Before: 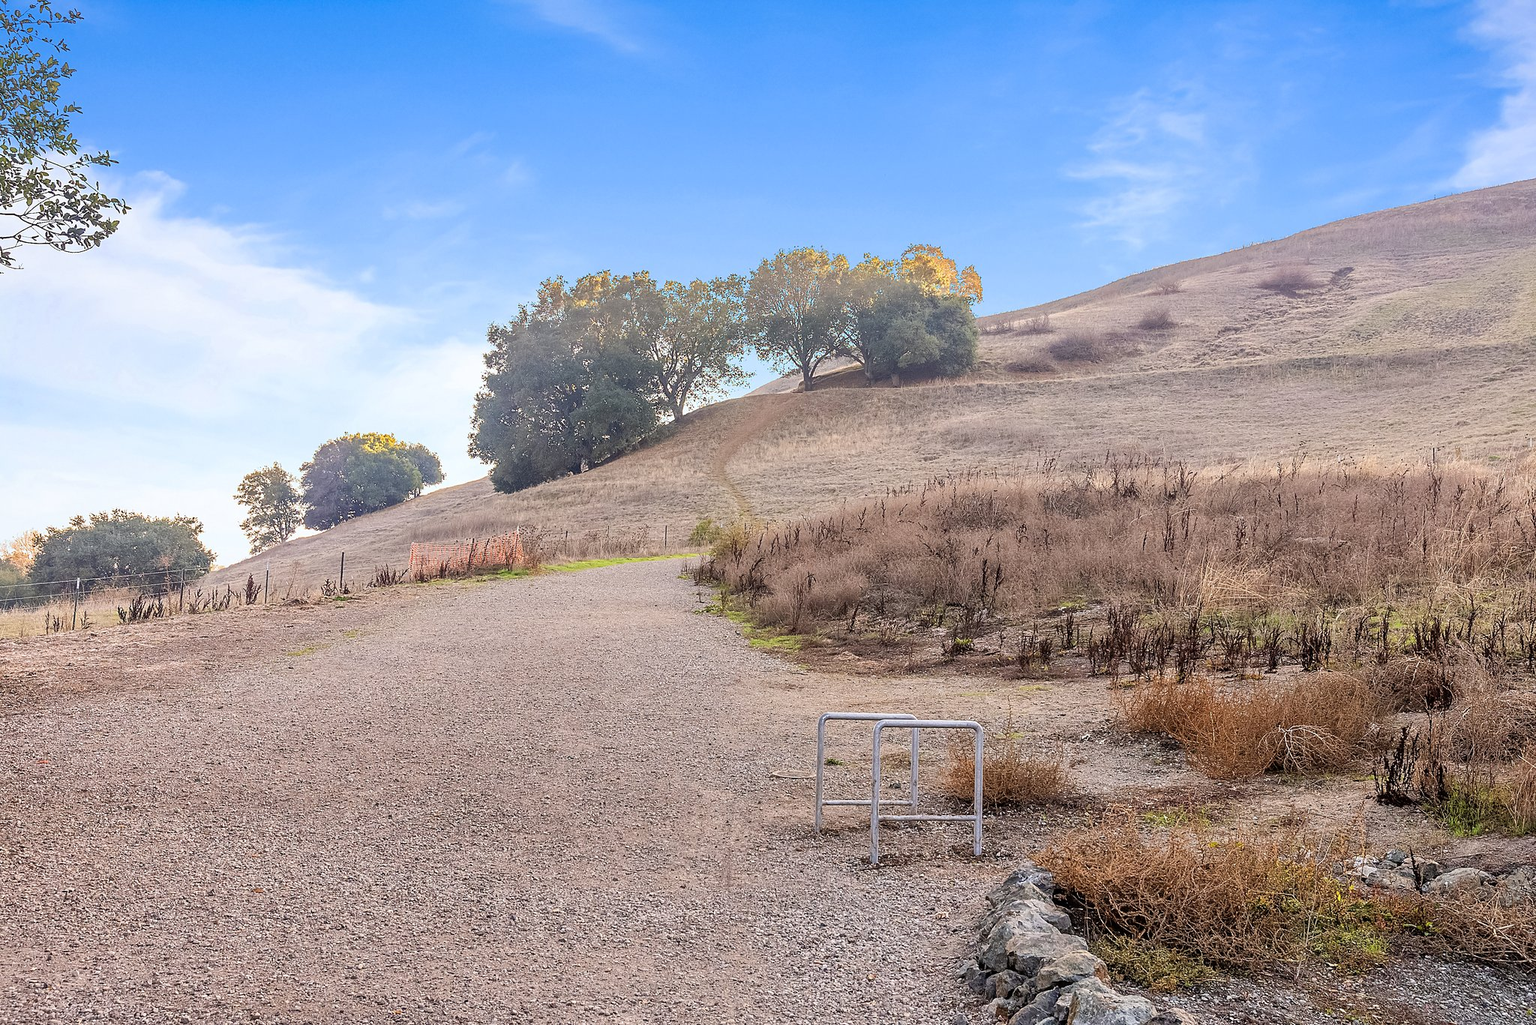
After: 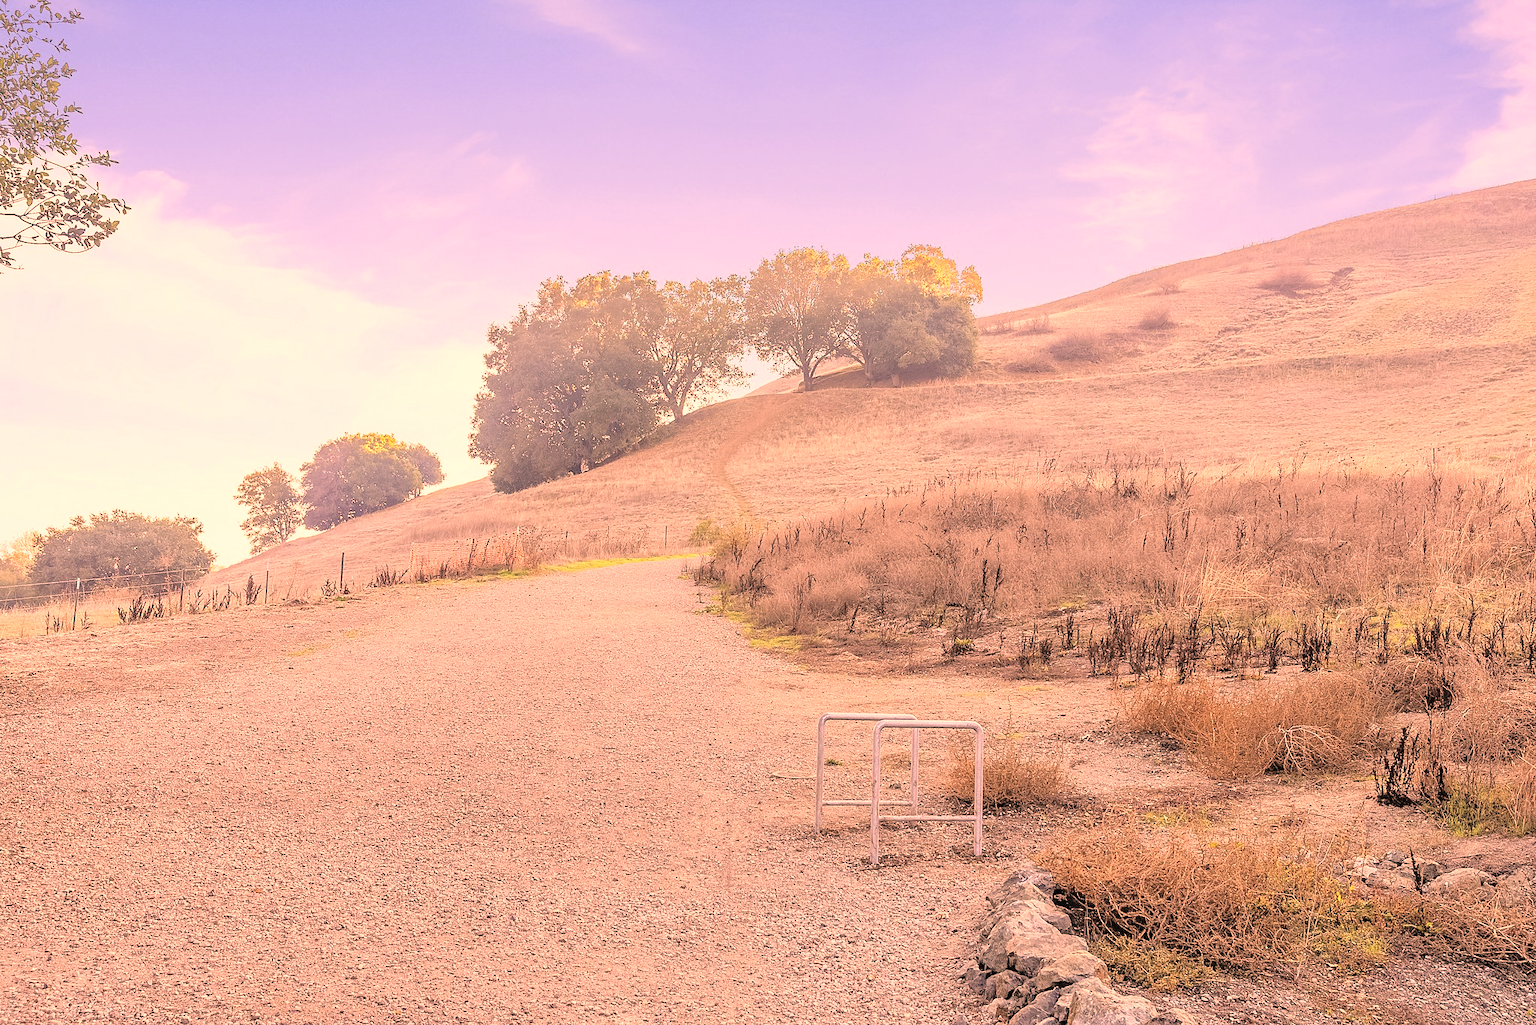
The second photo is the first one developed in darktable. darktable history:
exposure: black level correction 0, exposure 0.693 EV, compensate highlight preservation false
color correction: highlights a* 39.48, highlights b* 39.59, saturation 0.685
tone curve: curves: ch0 [(0, 0) (0.004, 0.008) (0.077, 0.156) (0.169, 0.29) (0.774, 0.774) (0.988, 0.926)], color space Lab, independent channels, preserve colors none
